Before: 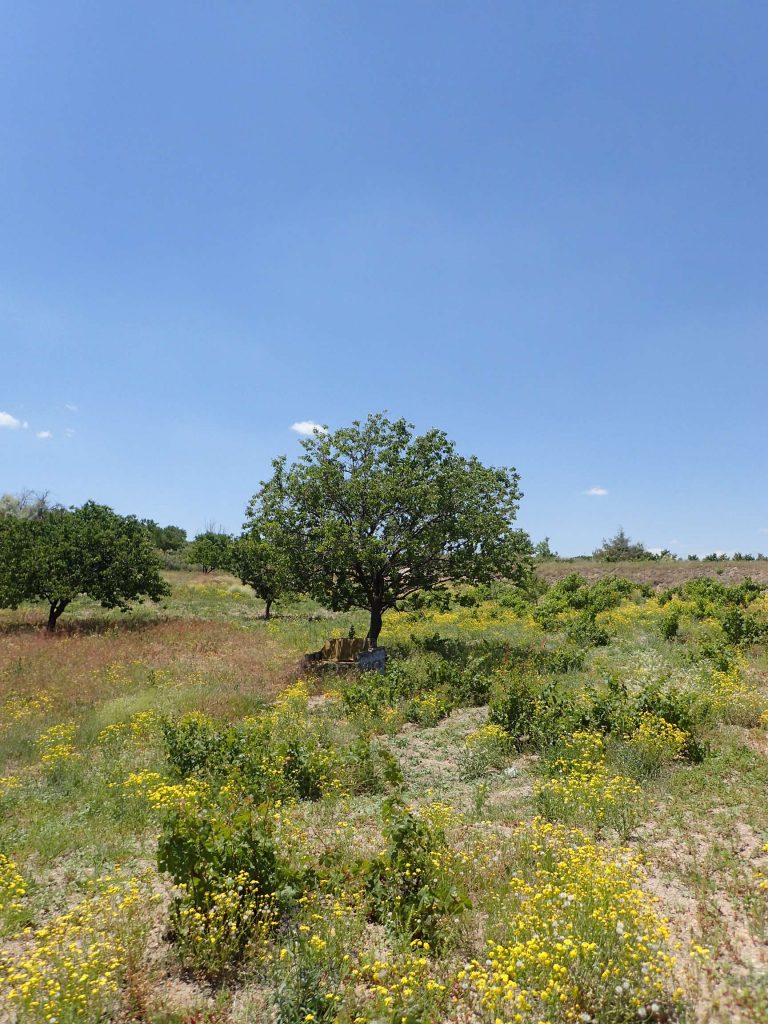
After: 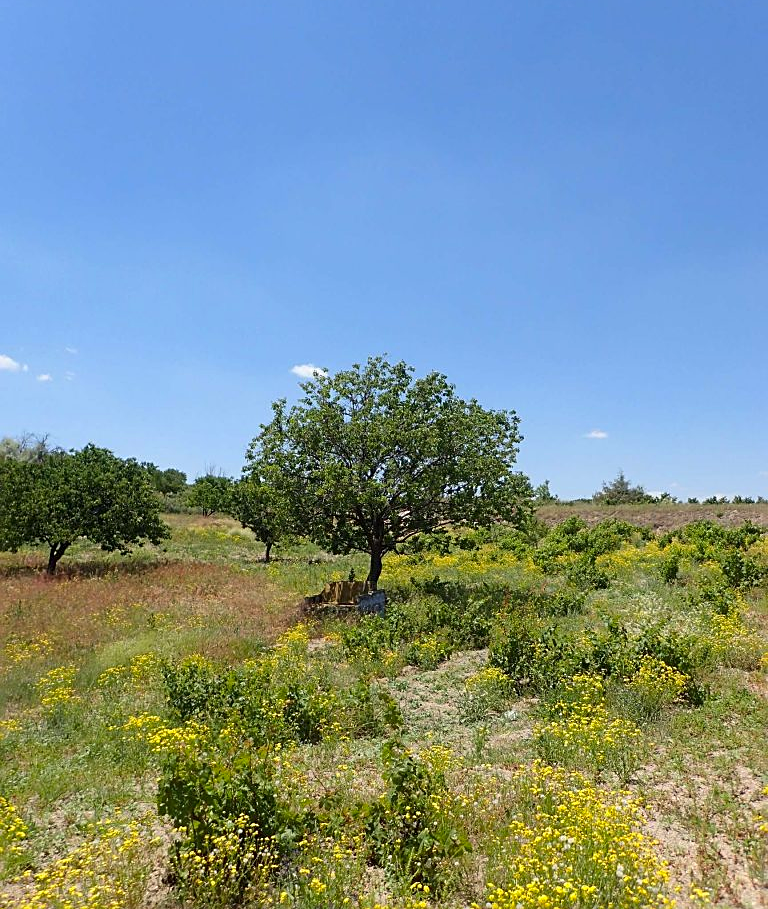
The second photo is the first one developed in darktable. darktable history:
crop and rotate: top 5.609%, bottom 5.609%
sharpen: on, module defaults
contrast brightness saturation: contrast 0.04, saturation 0.16
